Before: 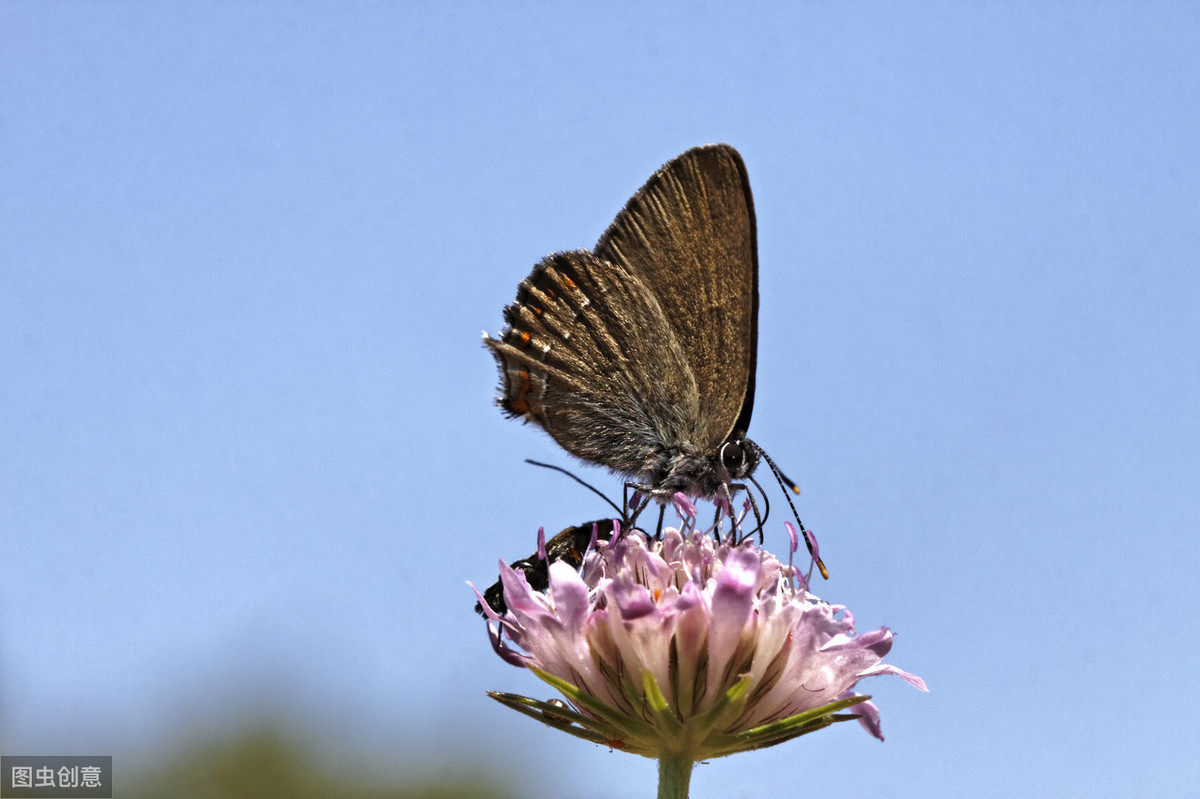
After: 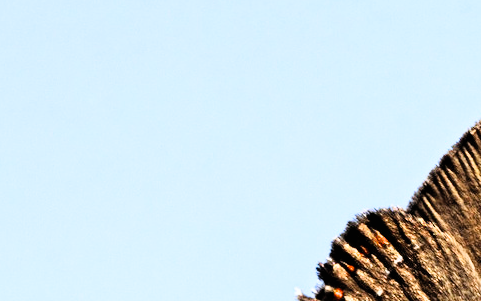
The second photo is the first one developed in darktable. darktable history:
filmic rgb: black relative exposure -5 EV, white relative exposure 3.53 EV, hardness 3.19, contrast 1.386, highlights saturation mix -49.79%
crop: left 15.6%, top 5.452%, right 44.237%, bottom 56.819%
contrast brightness saturation: contrast 0.202, brightness 0.159, saturation 0.227
tone equalizer: -7 EV 0.144 EV, -6 EV 0.623 EV, -5 EV 1.15 EV, -4 EV 1.35 EV, -3 EV 1.18 EV, -2 EV 0.6 EV, -1 EV 0.162 EV, smoothing diameter 24.78%, edges refinement/feathering 12.08, preserve details guided filter
exposure: black level correction 0, exposure 0.699 EV, compensate highlight preservation false
